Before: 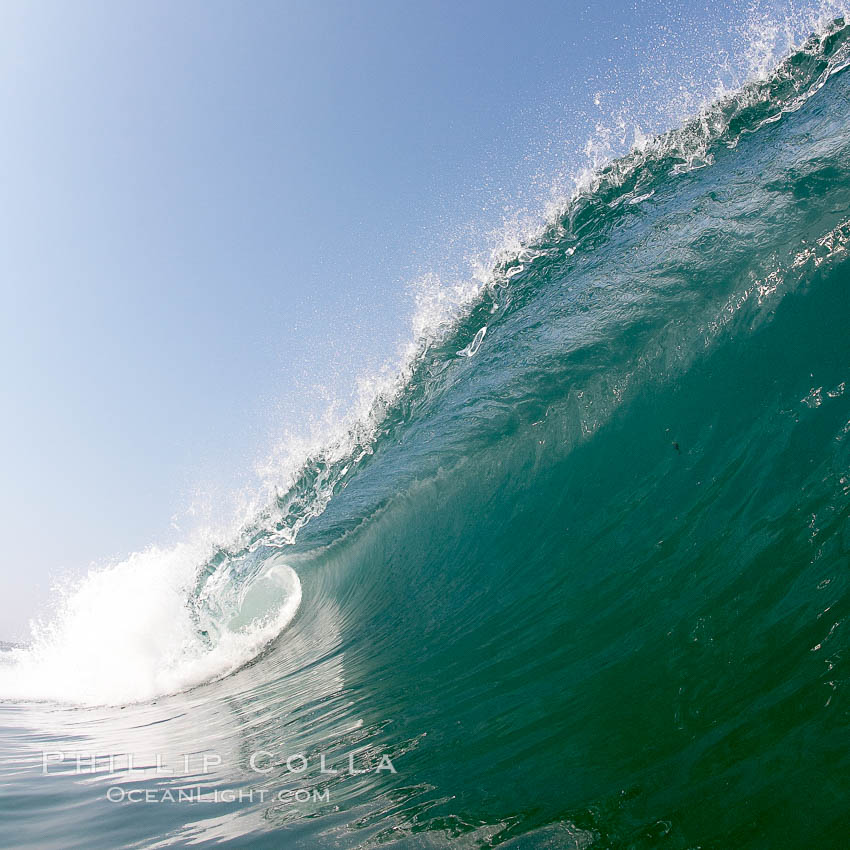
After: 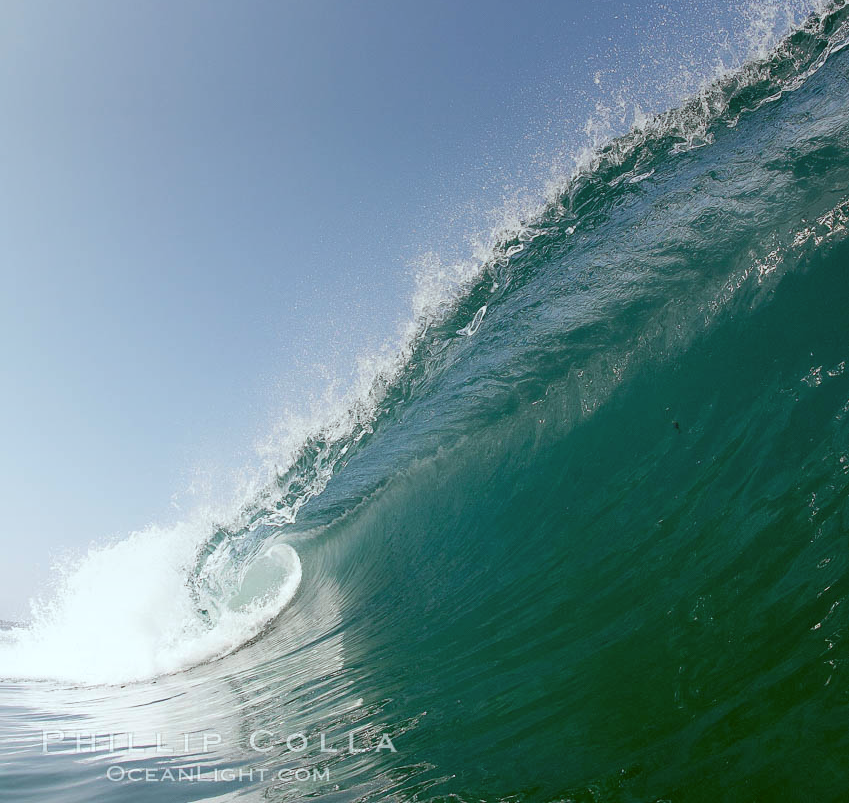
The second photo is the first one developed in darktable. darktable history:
color correction: highlights a* -4.98, highlights b* -3.76, shadows a* 3.83, shadows b* 4.08
graduated density: on, module defaults
crop and rotate: top 2.479%, bottom 3.018%
